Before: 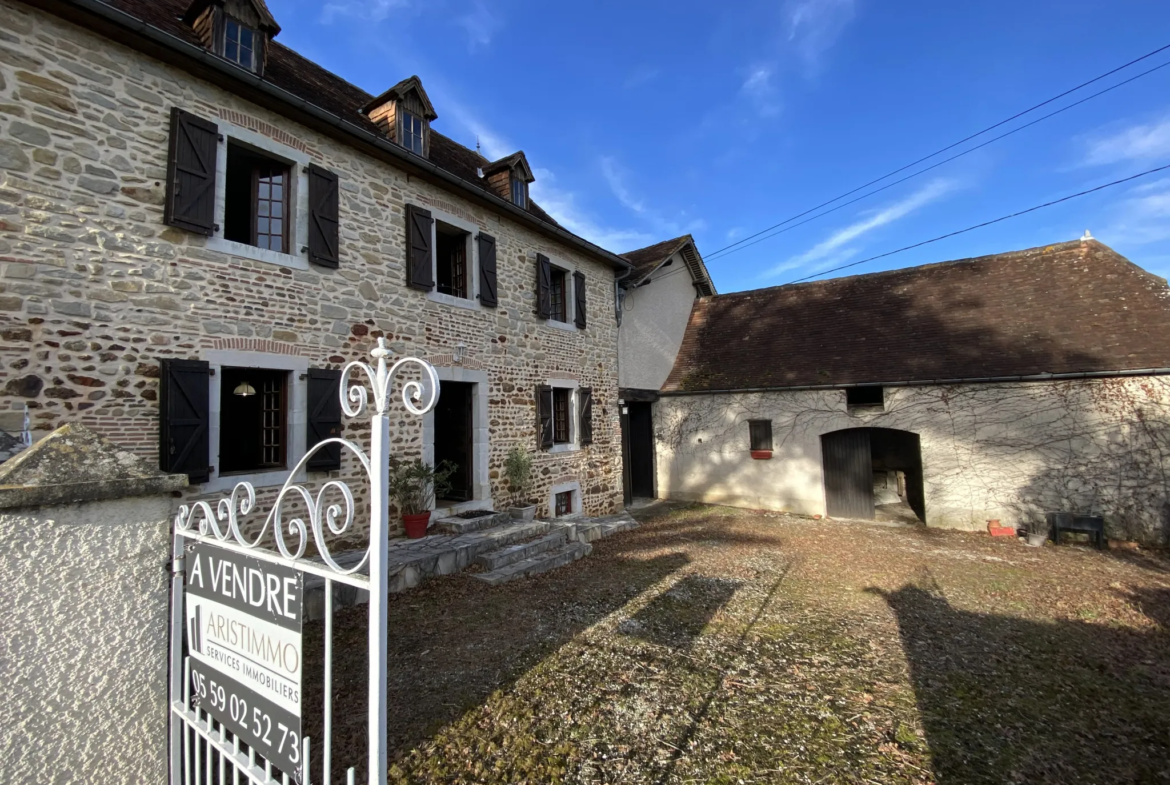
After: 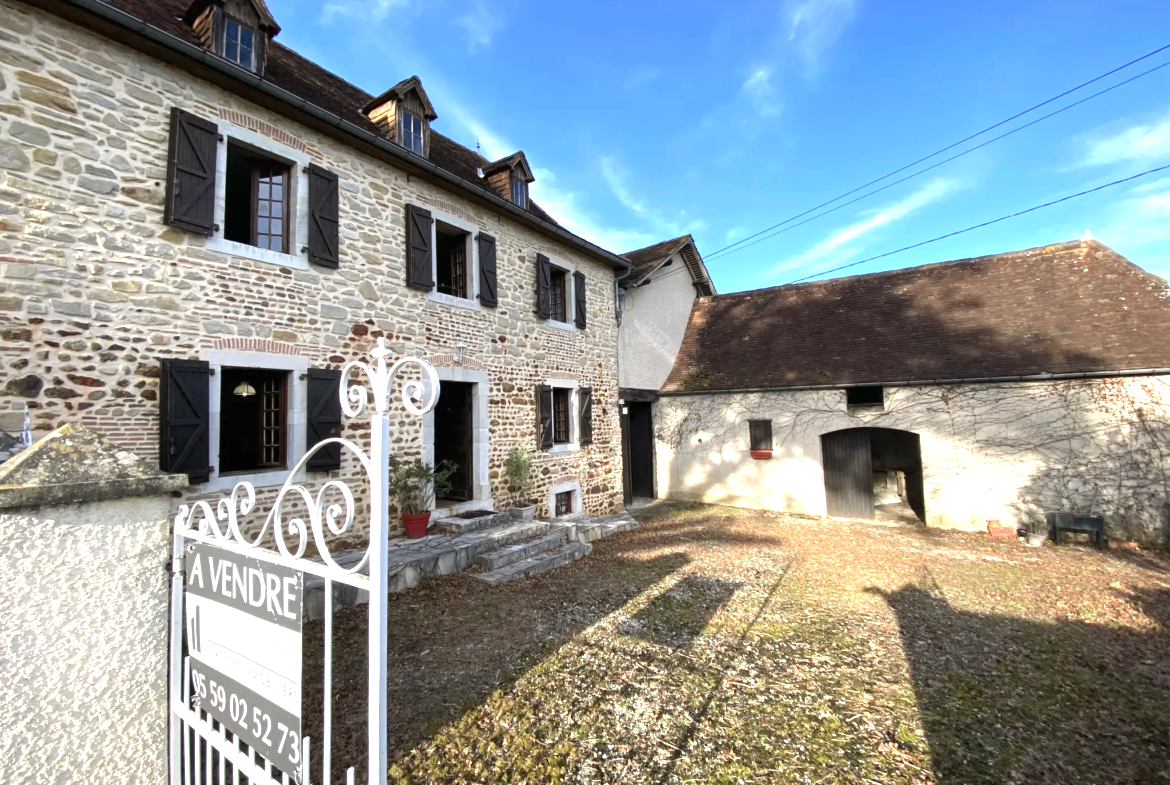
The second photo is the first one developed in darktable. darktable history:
exposure: black level correction 0, exposure 1.181 EV, compensate highlight preservation false
